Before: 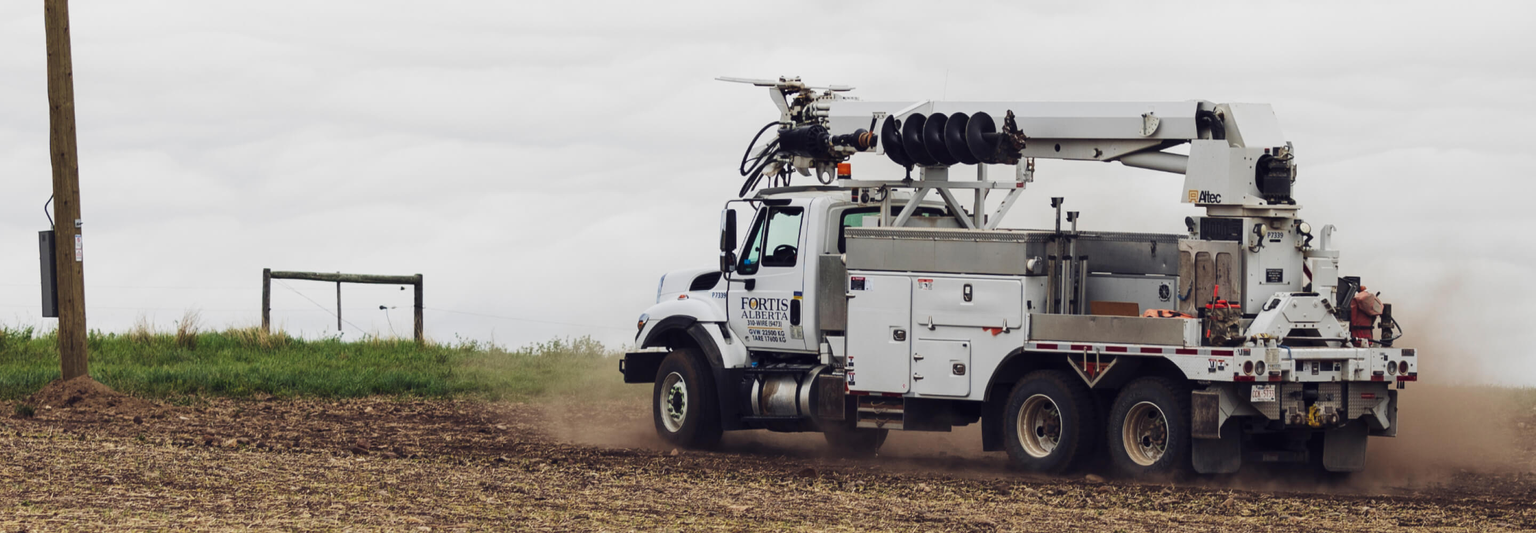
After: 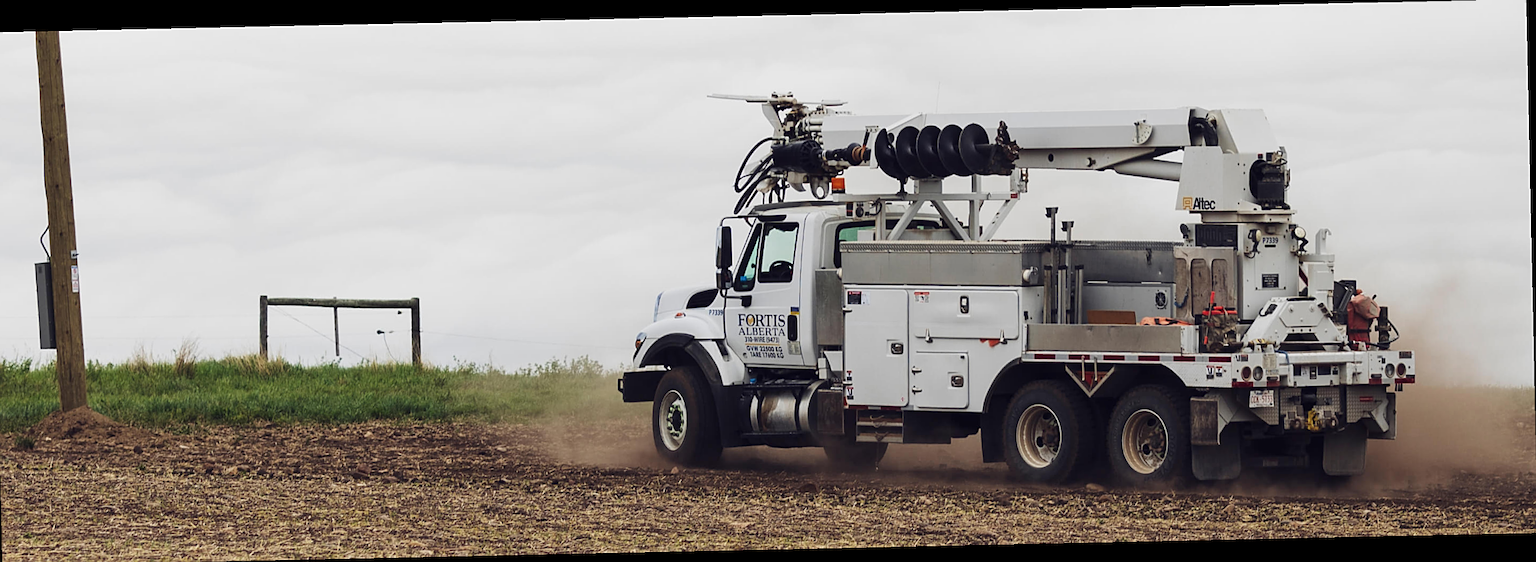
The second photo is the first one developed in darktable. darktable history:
sharpen: amount 0.55
rotate and perspective: rotation -1.24°, automatic cropping off
crop and rotate: left 0.614%, top 0.179%, bottom 0.309%
